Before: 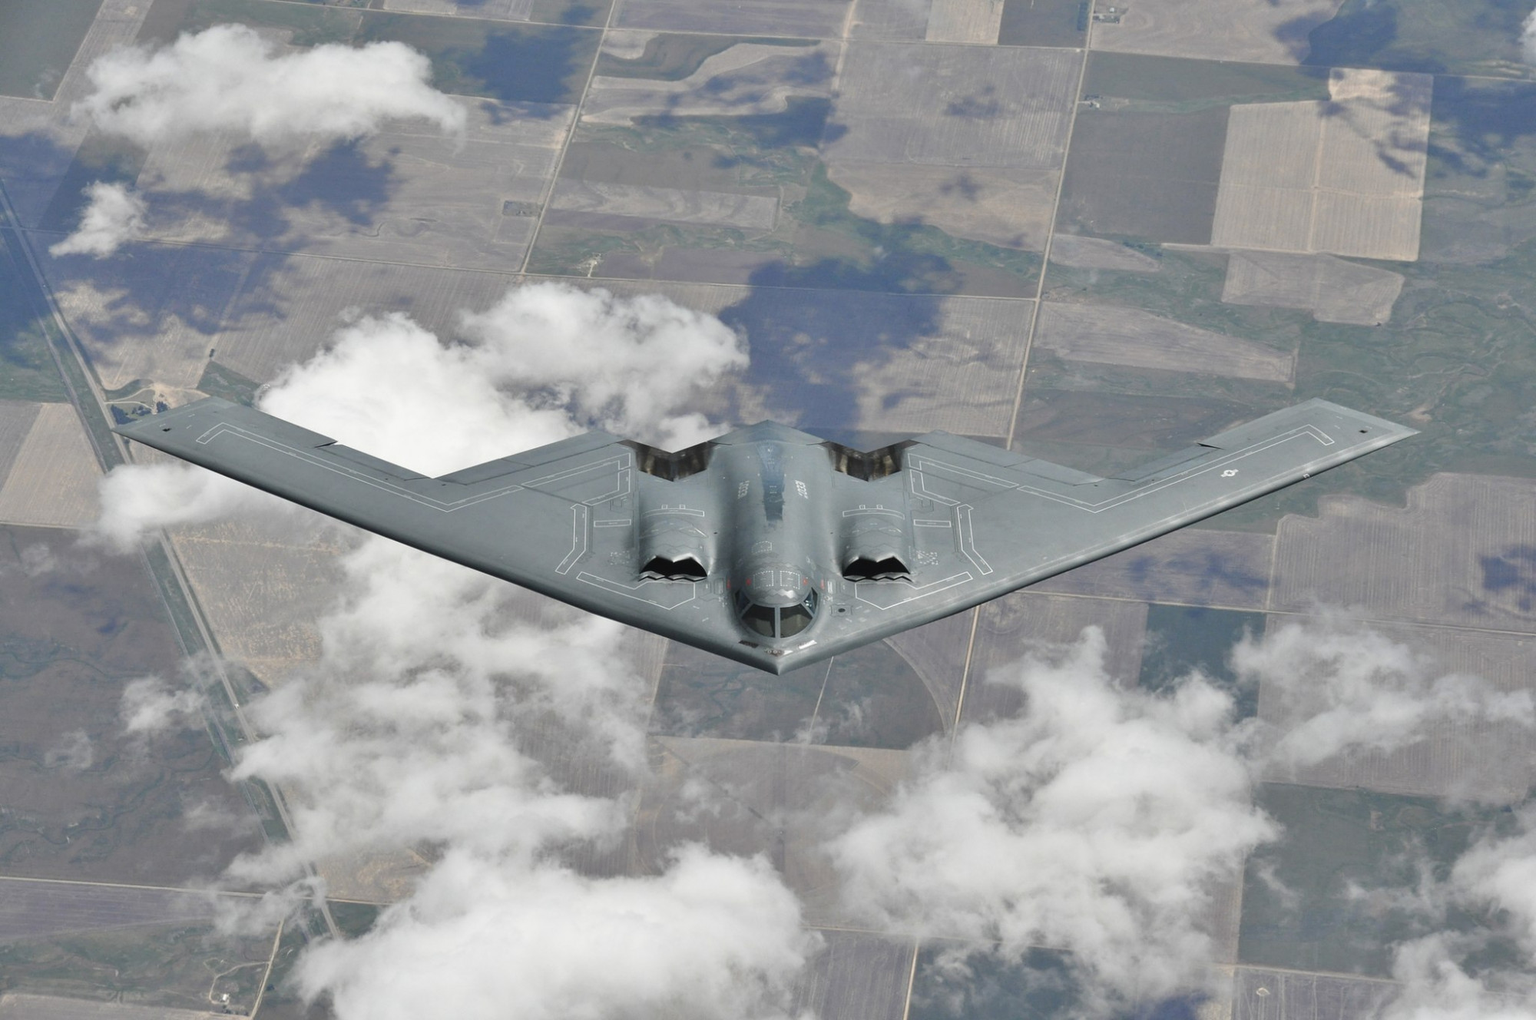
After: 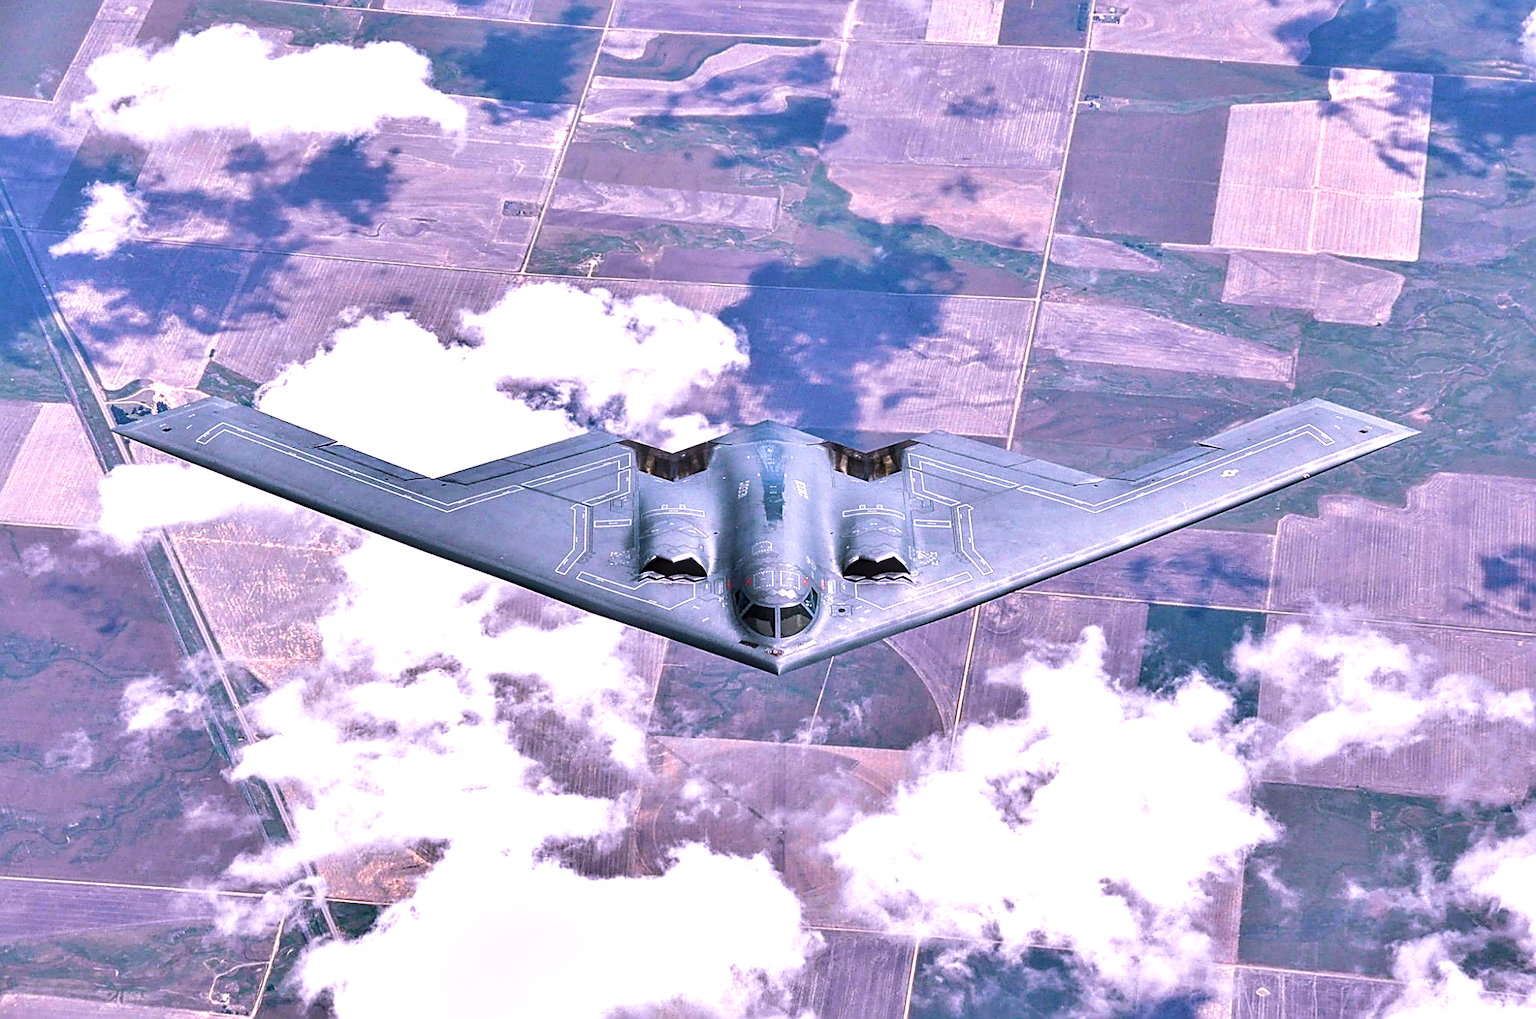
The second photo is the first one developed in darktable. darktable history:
local contrast: highlights 62%, detail 143%, midtone range 0.435
shadows and highlights: shadows 23.16, highlights -48.72, soften with gaussian
sharpen: amount 0.996
color balance rgb: linear chroma grading › global chroma 15.427%, perceptual saturation grading › global saturation 30.761%, global vibrance 15.699%
tone equalizer: -8 EV -1.06 EV, -7 EV -0.998 EV, -6 EV -0.85 EV, -5 EV -0.545 EV, -3 EV 0.577 EV, -2 EV 0.865 EV, -1 EV 1 EV, +0 EV 1.06 EV, mask exposure compensation -0.496 EV
velvia: strength 44.43%
color correction: highlights a* 15.65, highlights b* -20.63
